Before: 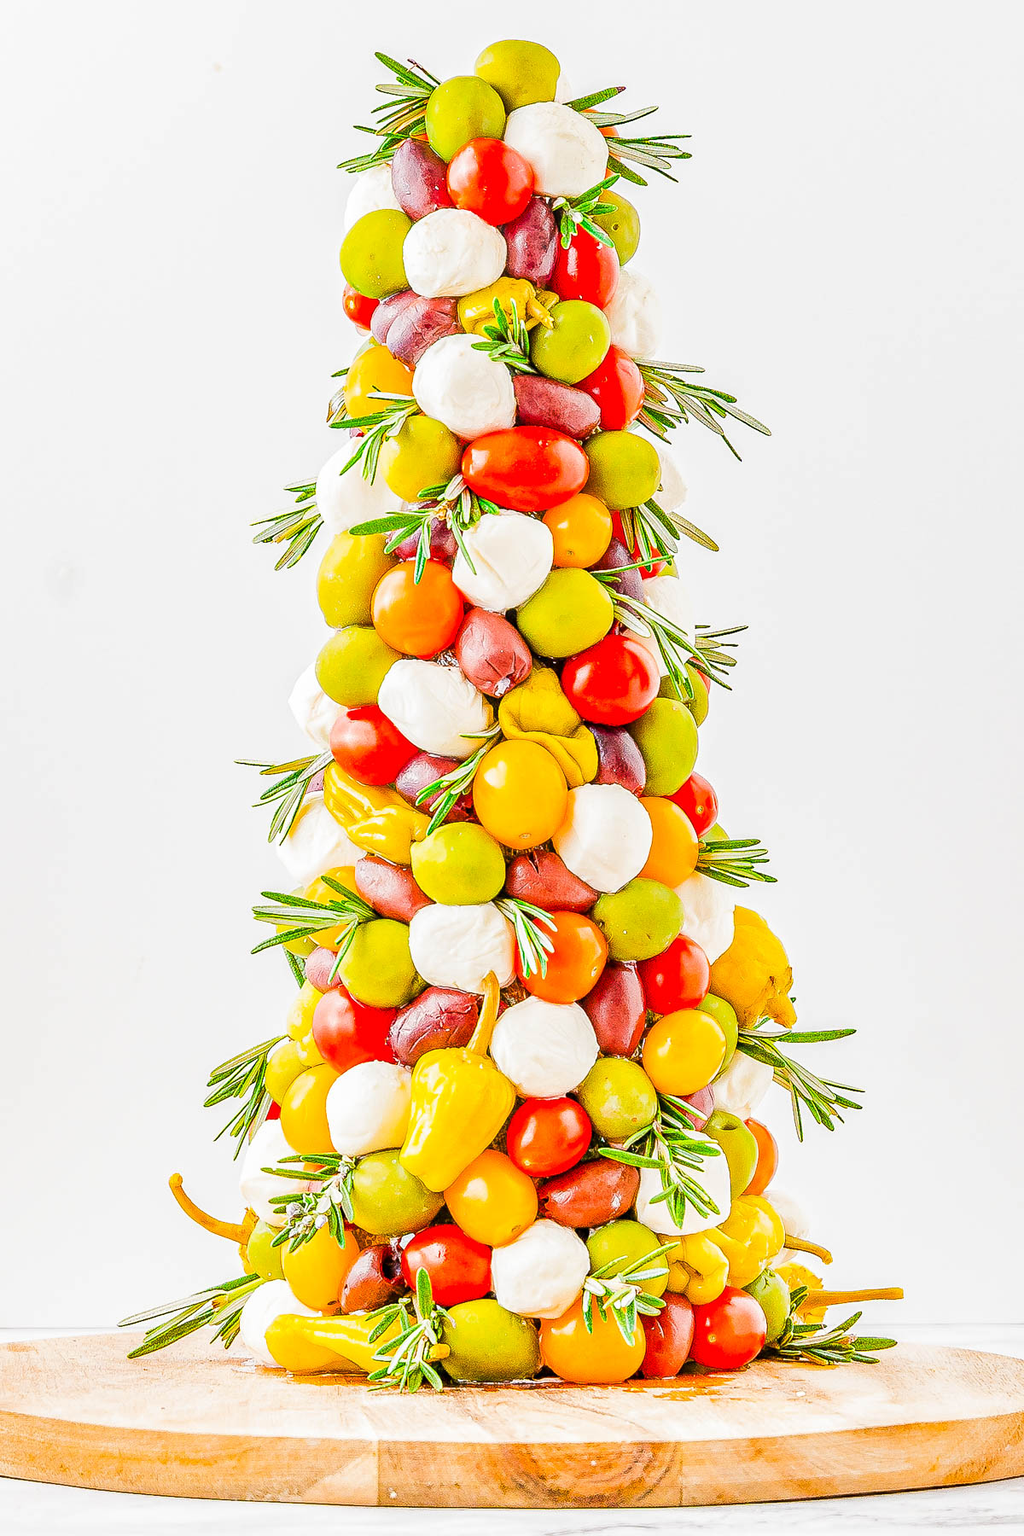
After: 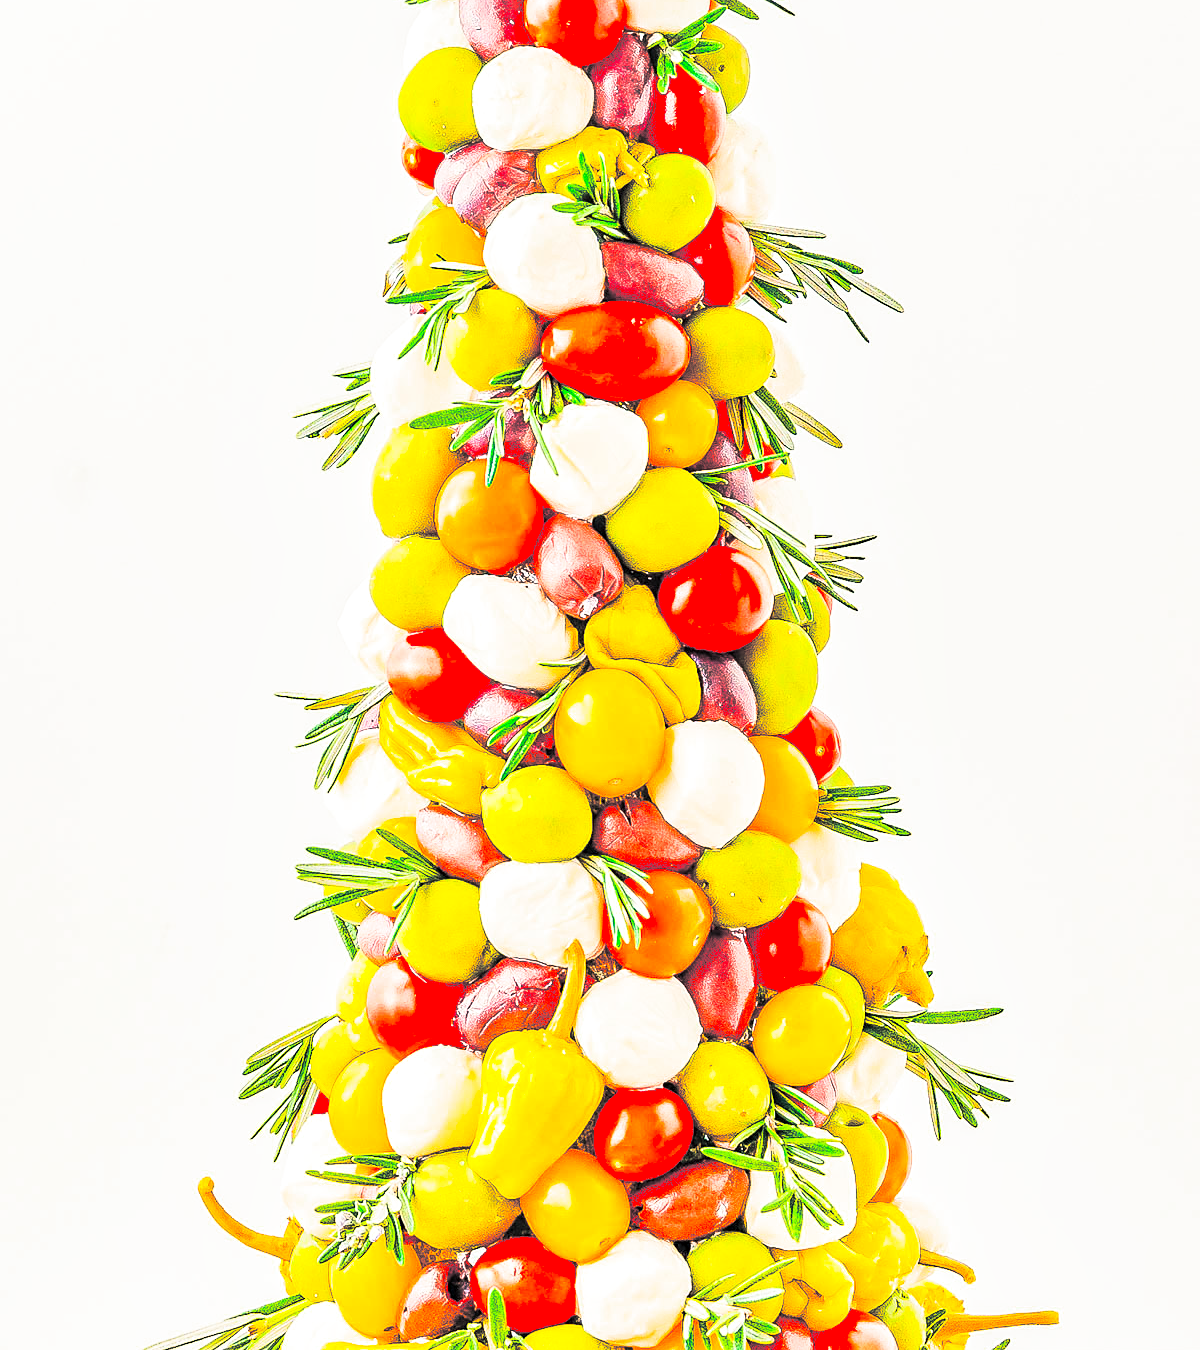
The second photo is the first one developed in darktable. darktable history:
split-toning: shadows › hue 205.2°, shadows › saturation 0.29, highlights › hue 50.4°, highlights › saturation 0.38, balance -49.9
sharpen: amount 0.2
contrast brightness saturation: contrast 0.24, brightness 0.26, saturation 0.39
crop: top 11.038%, bottom 13.962%
local contrast: mode bilateral grid, contrast 20, coarseness 50, detail 120%, midtone range 0.2
